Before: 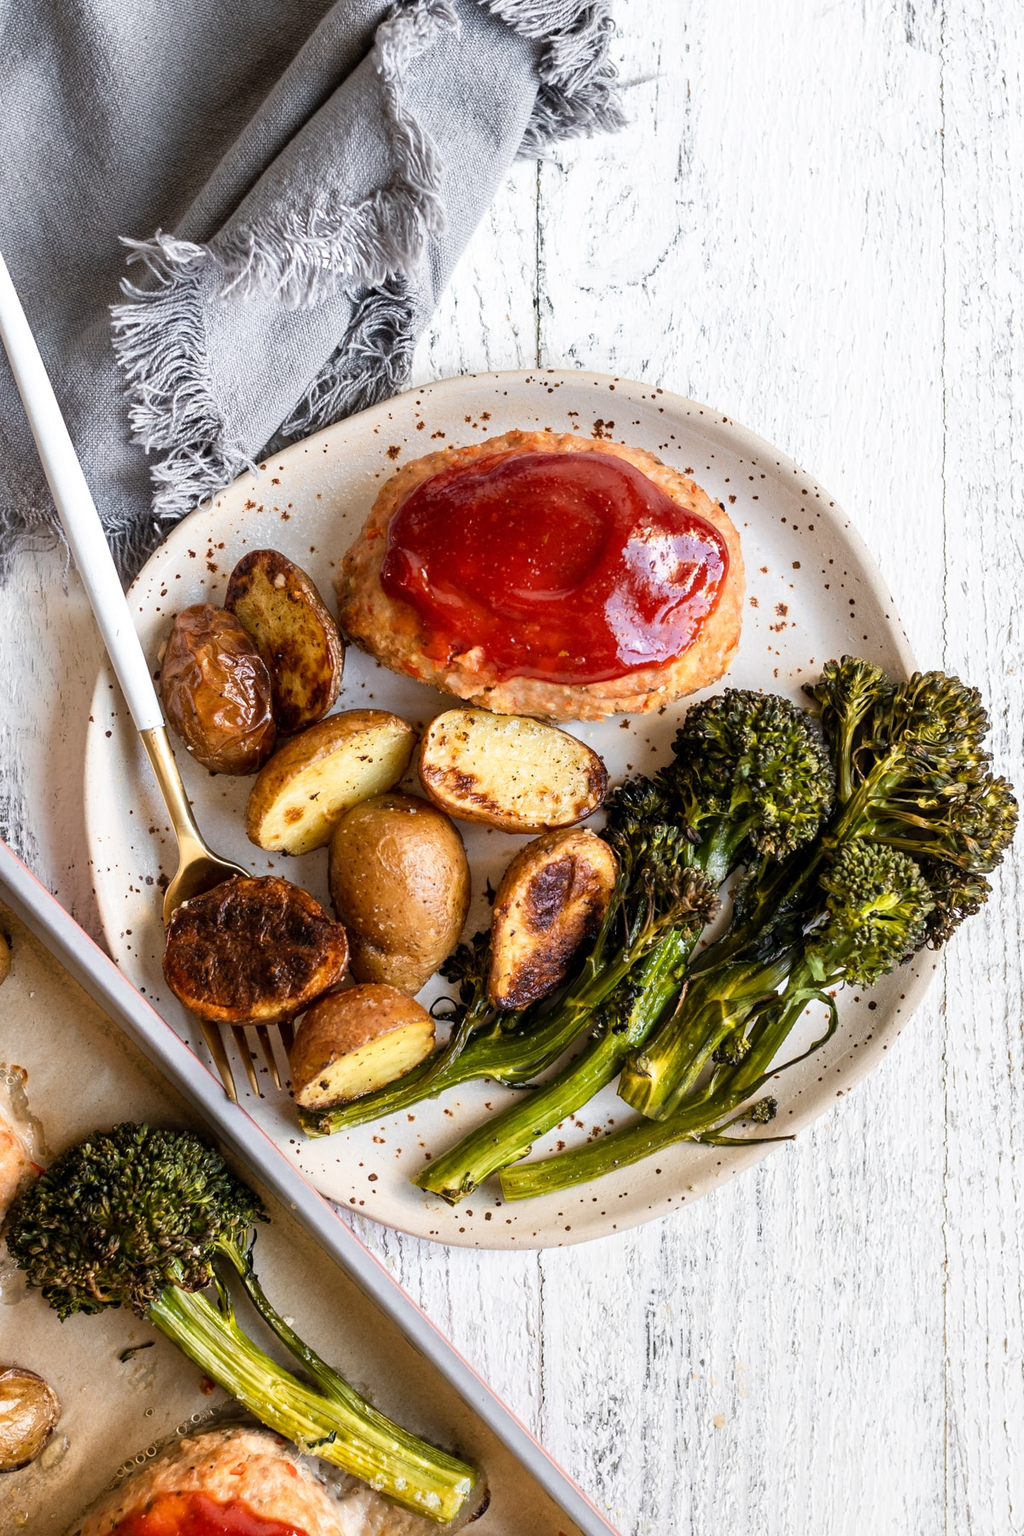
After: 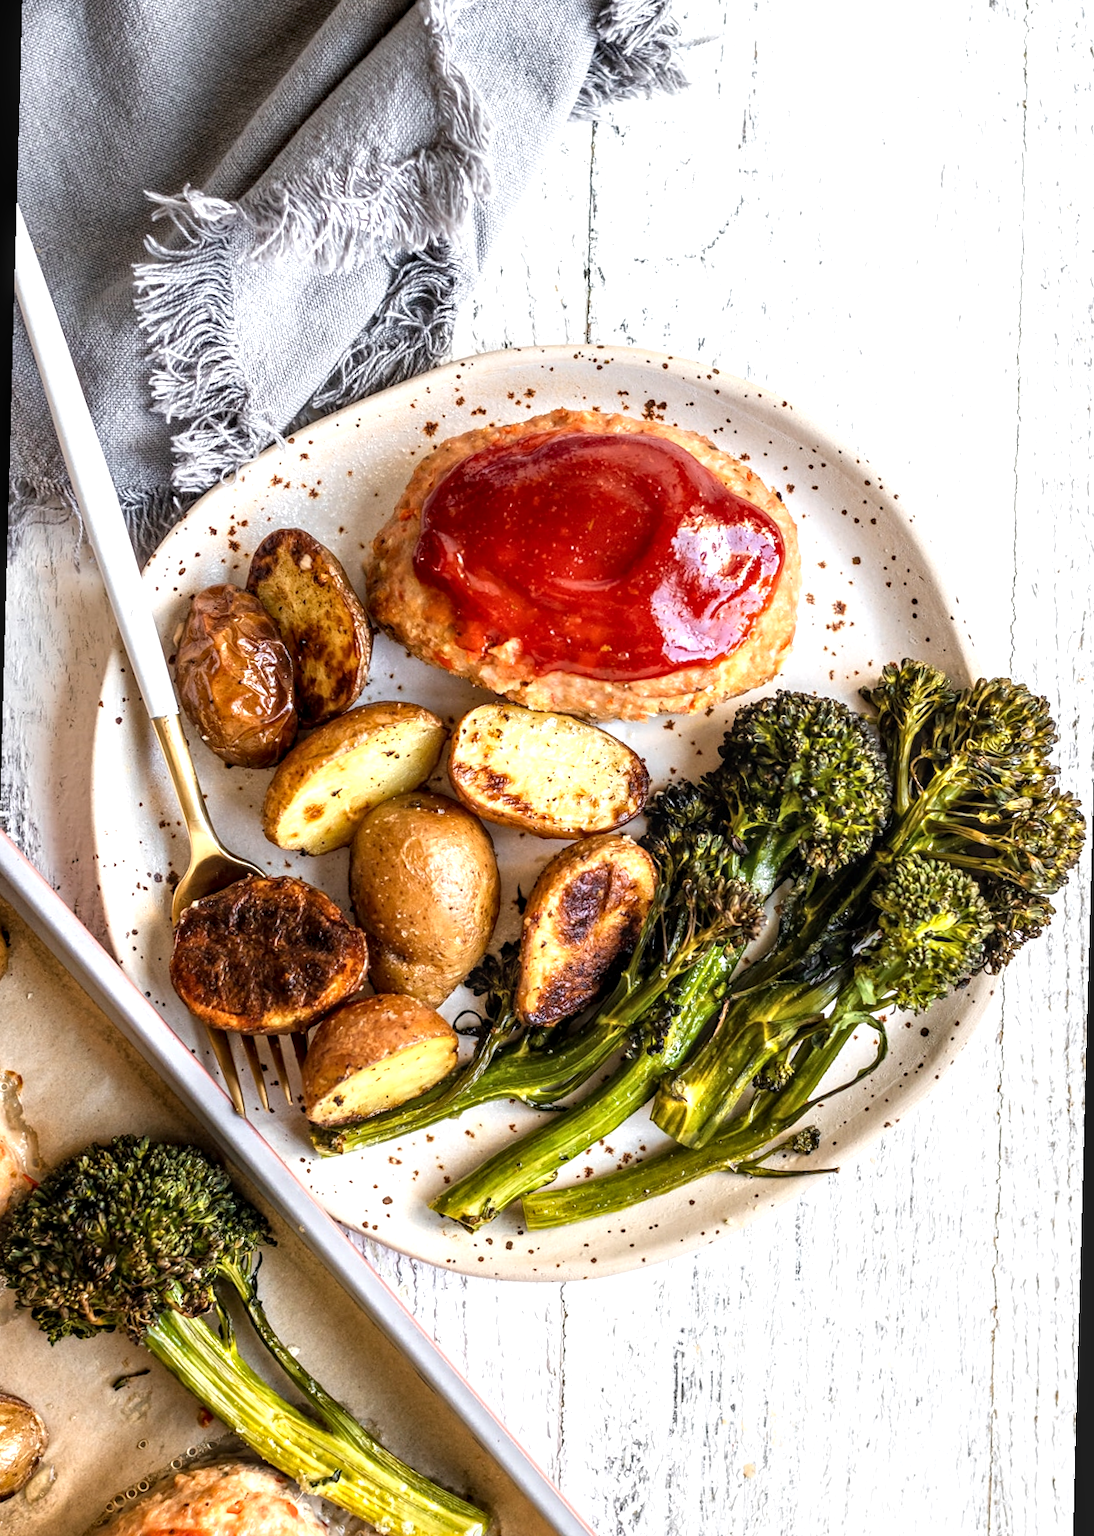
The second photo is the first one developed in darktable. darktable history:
local contrast: detail 130%
exposure: exposure 0.485 EV, compensate highlight preservation false
rotate and perspective: rotation 1.57°, crop left 0.018, crop right 0.982, crop top 0.039, crop bottom 0.961
